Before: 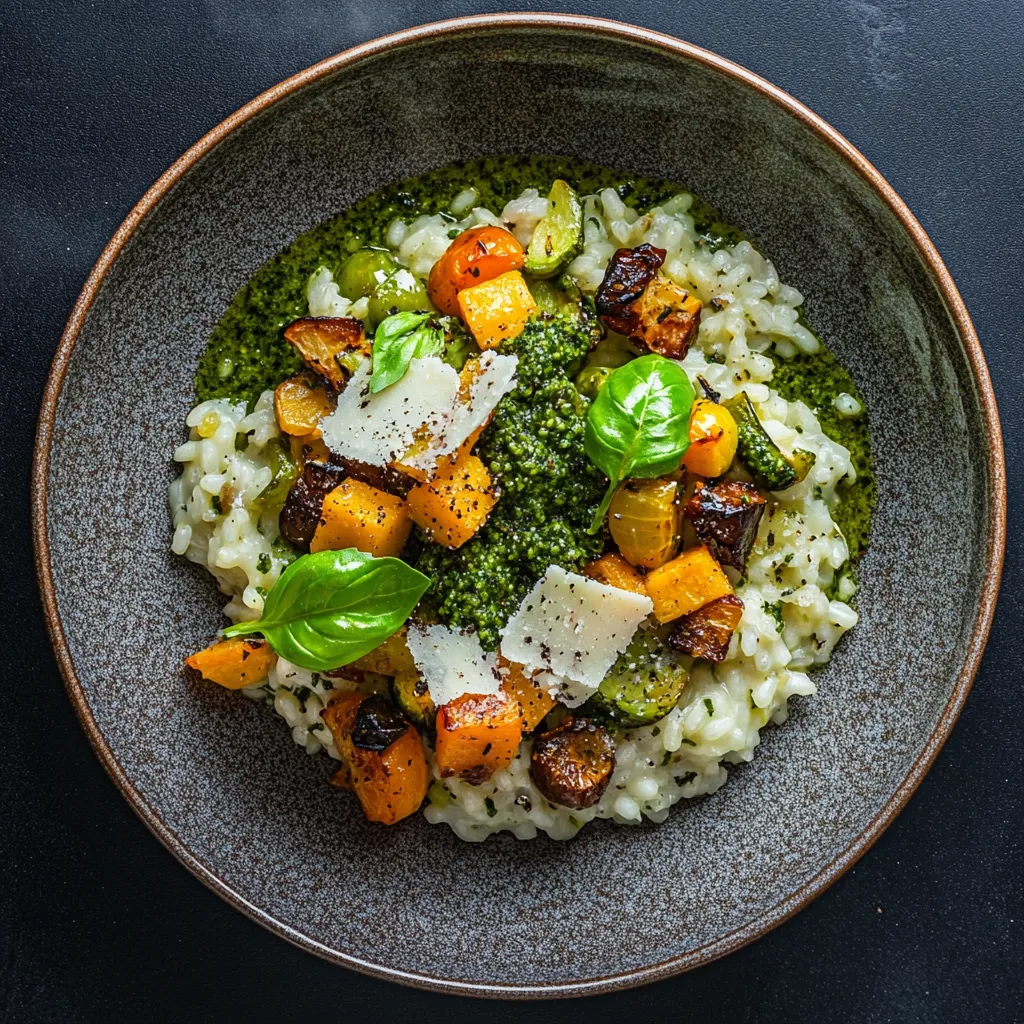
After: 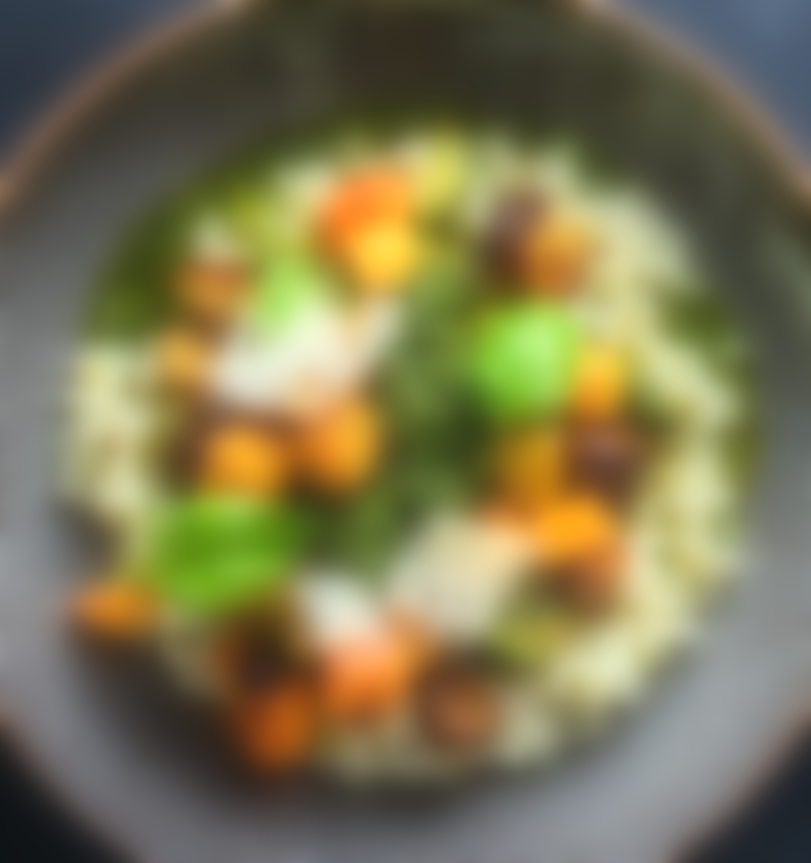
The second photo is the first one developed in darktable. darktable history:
lowpass: radius 16, unbound 0
exposure: exposure 0.766 EV, compensate highlight preservation false
crop: left 11.225%, top 5.381%, right 9.565%, bottom 10.314%
